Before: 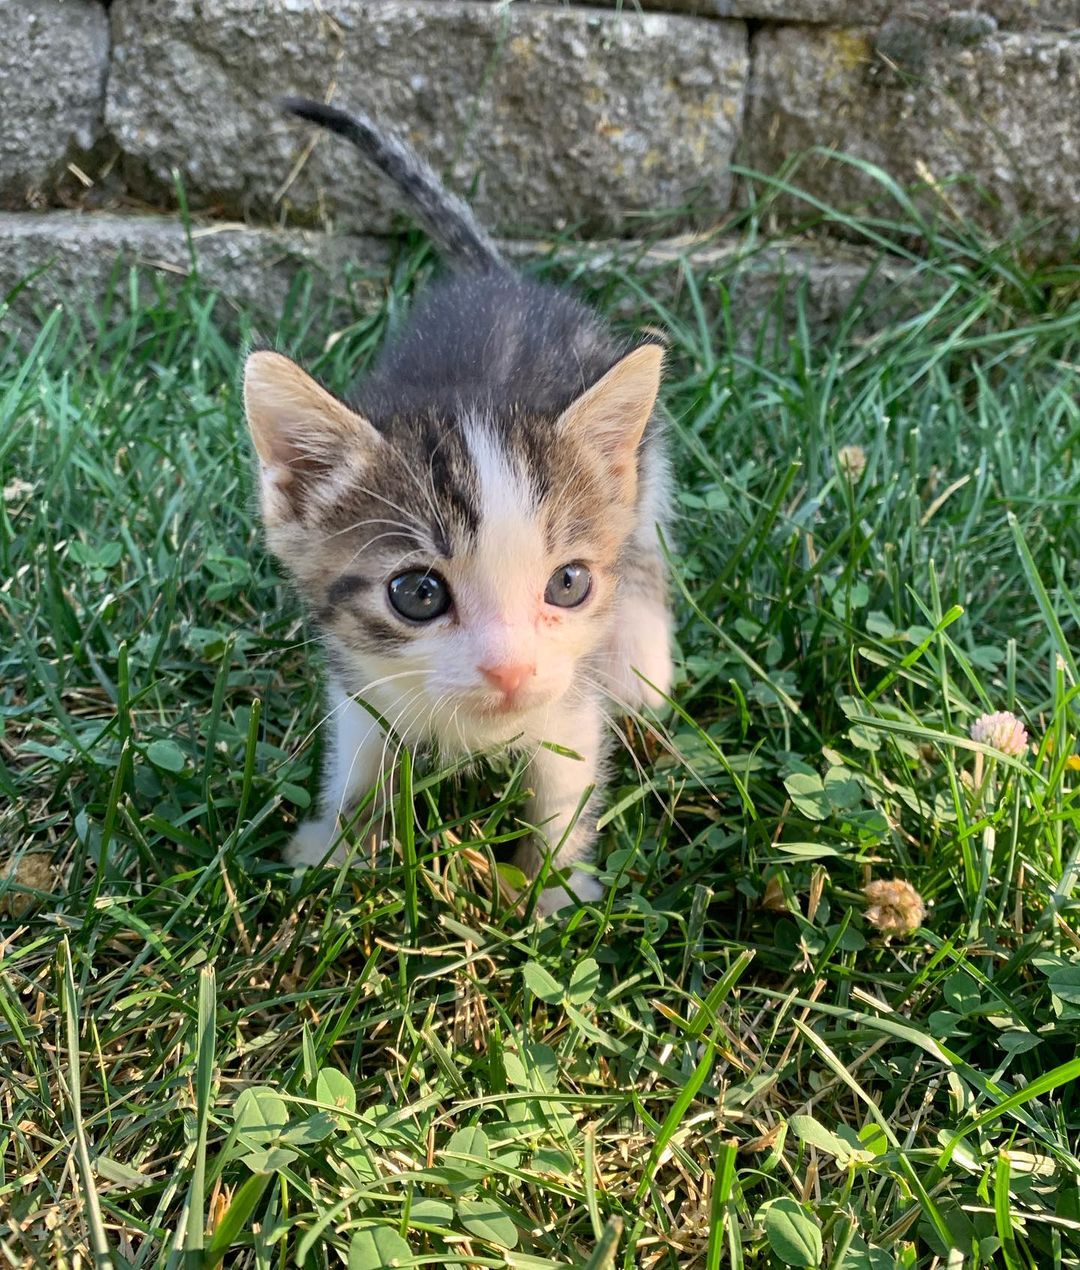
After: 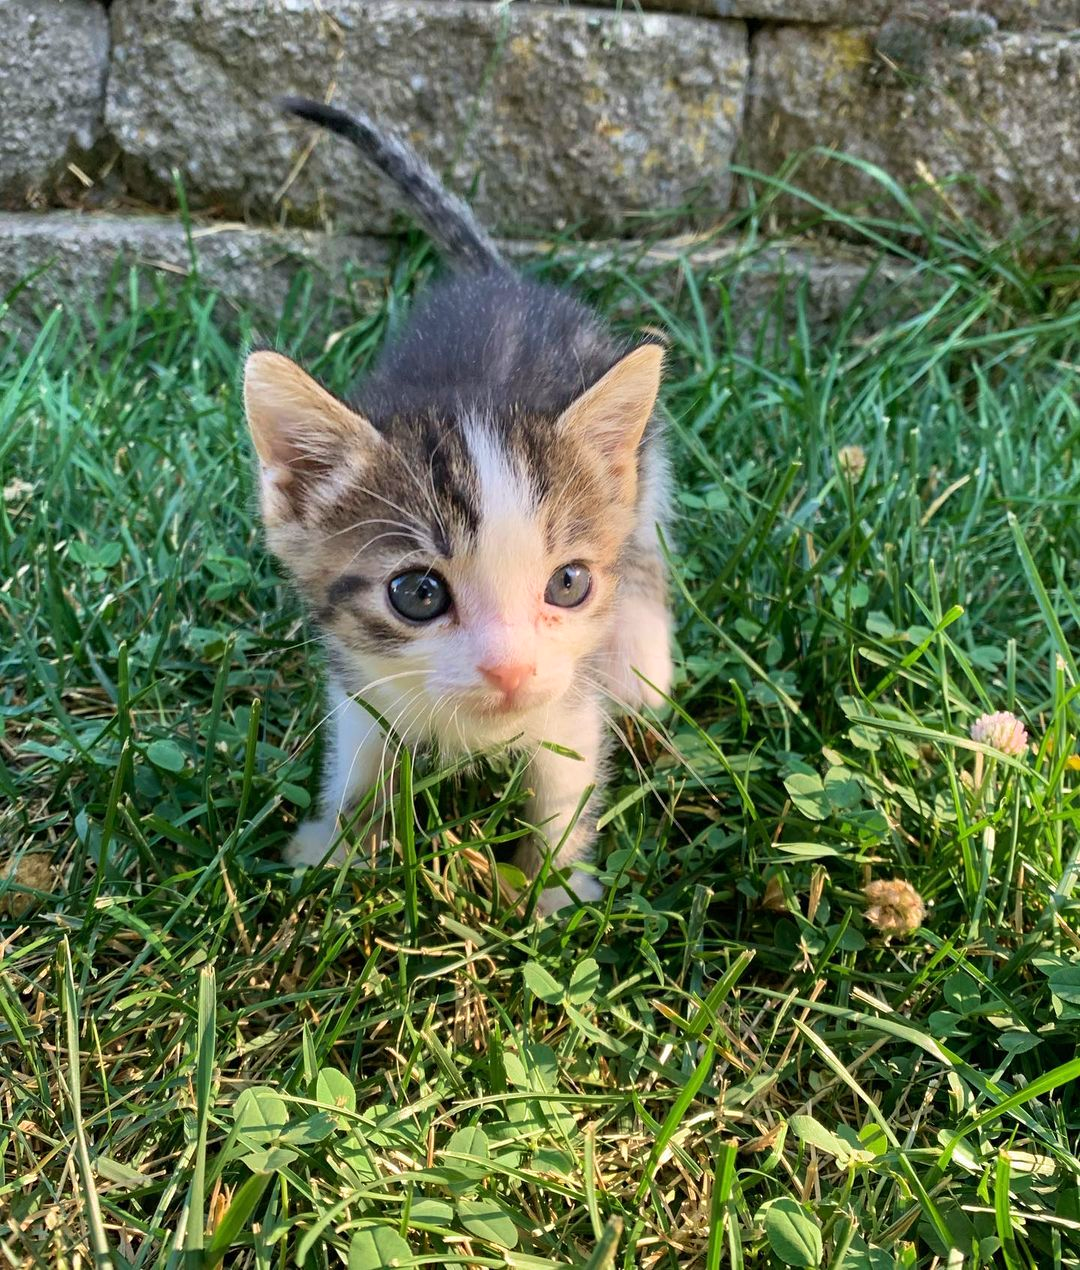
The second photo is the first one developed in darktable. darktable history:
rotate and perspective: automatic cropping original format, crop left 0, crop top 0
velvia: on, module defaults
